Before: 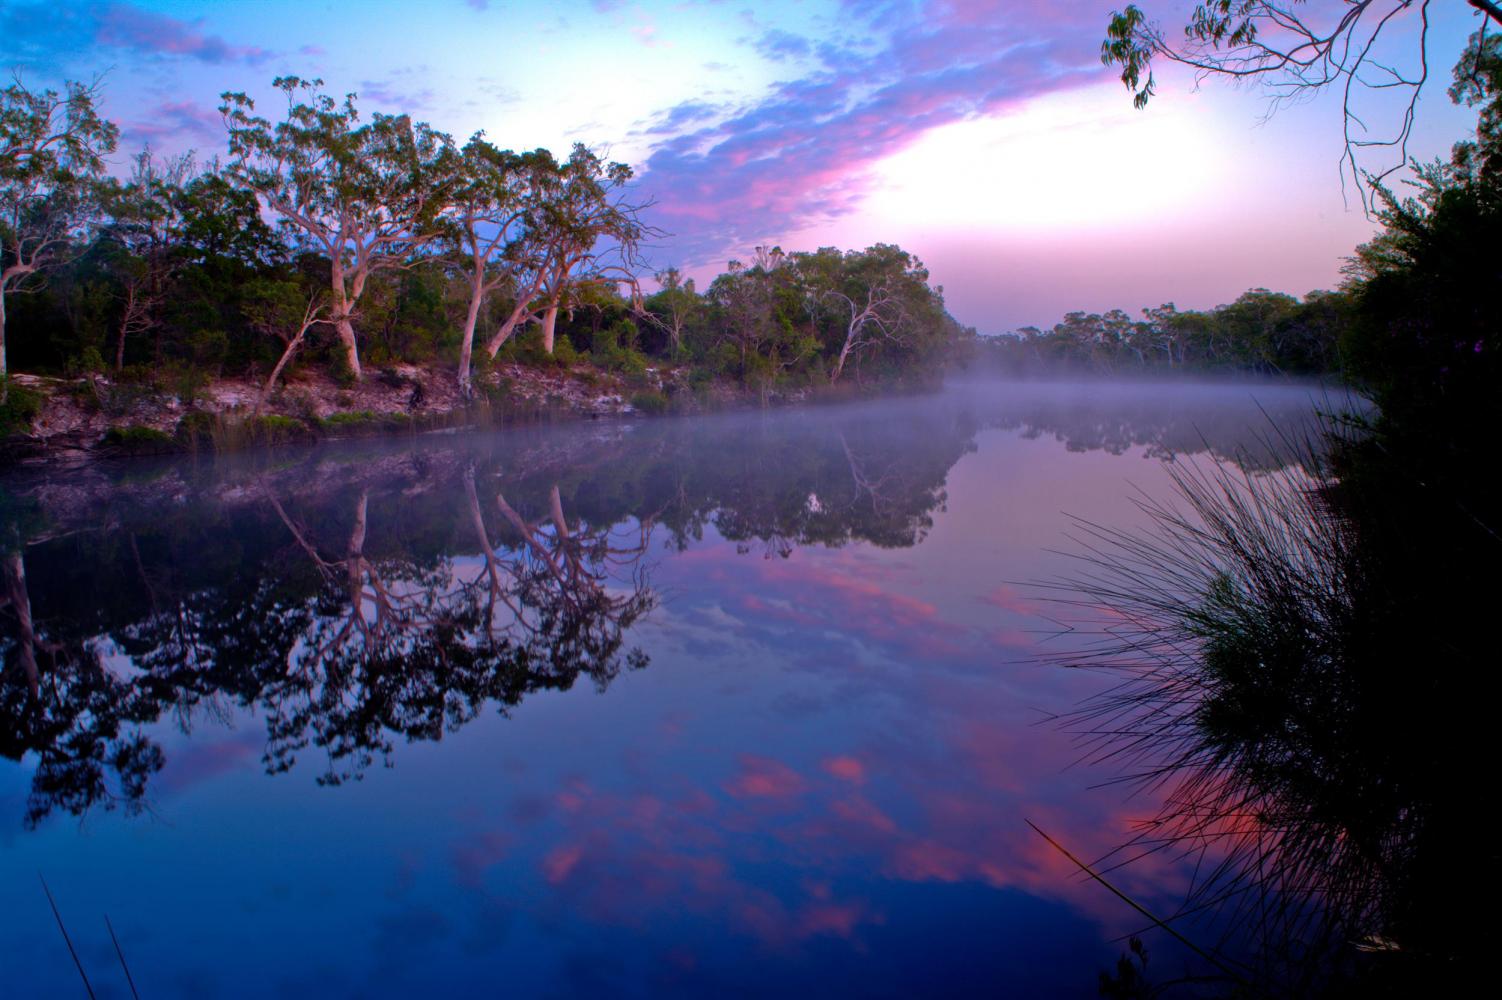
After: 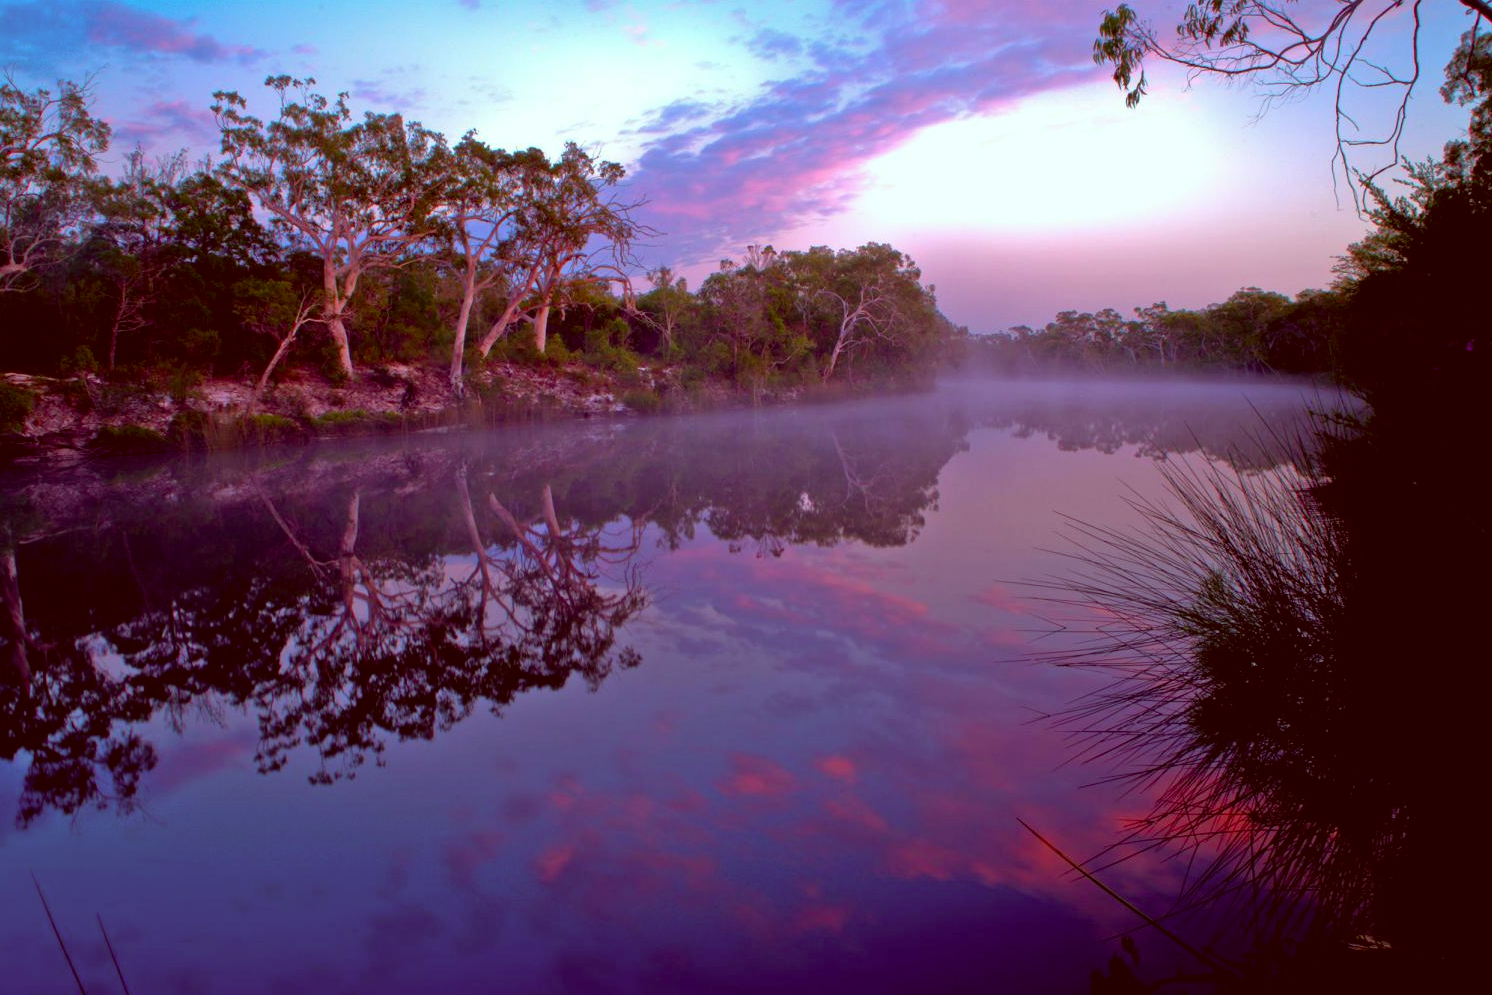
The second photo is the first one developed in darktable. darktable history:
crop and rotate: left 0.614%, top 0.179%, bottom 0.309%
color correction: highlights a* -7.23, highlights b* -0.161, shadows a* 20.08, shadows b* 11.73
